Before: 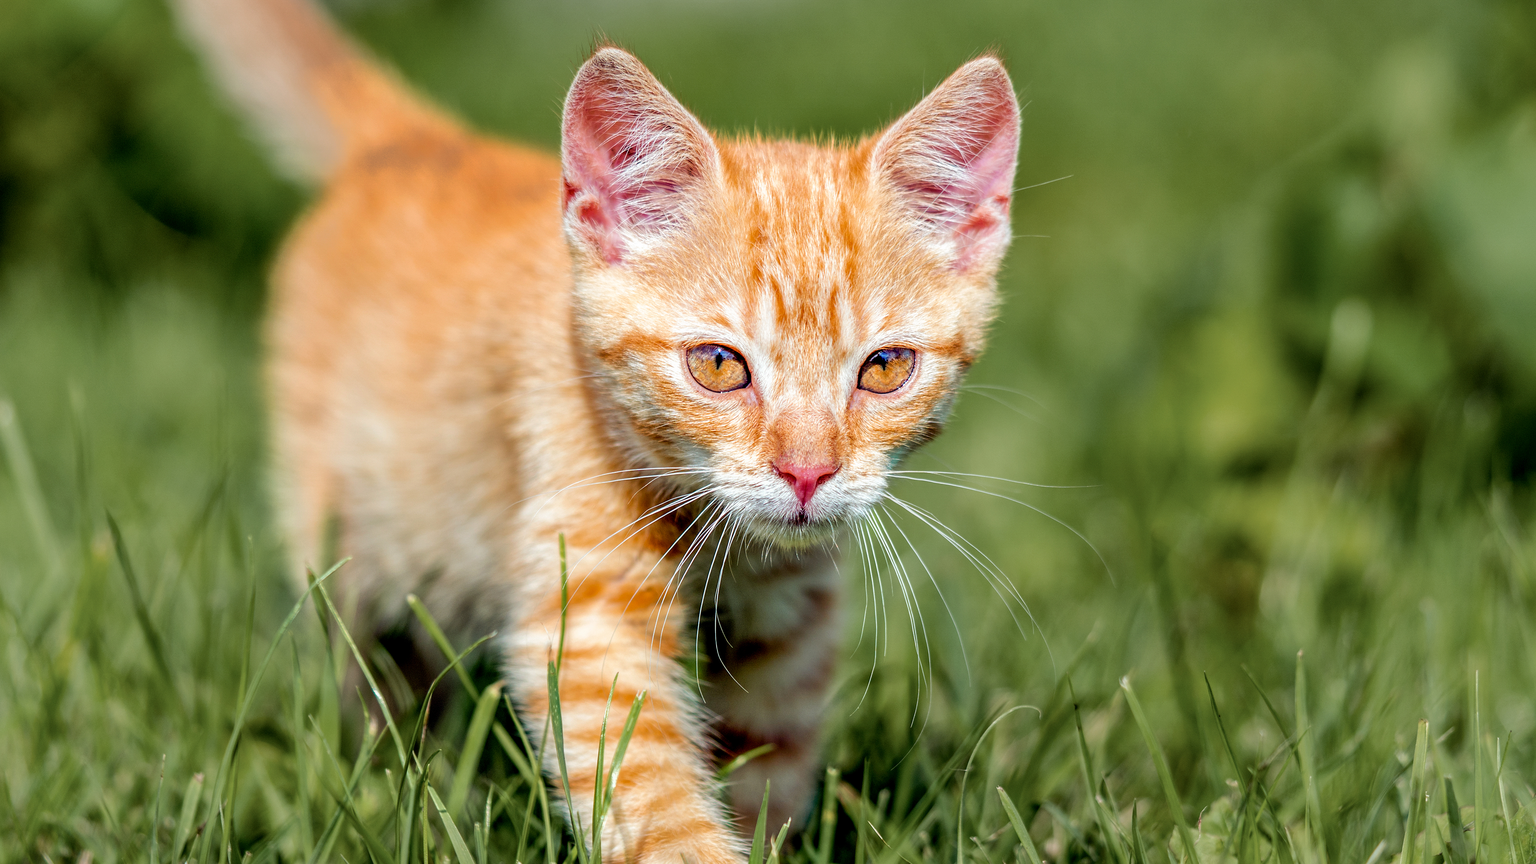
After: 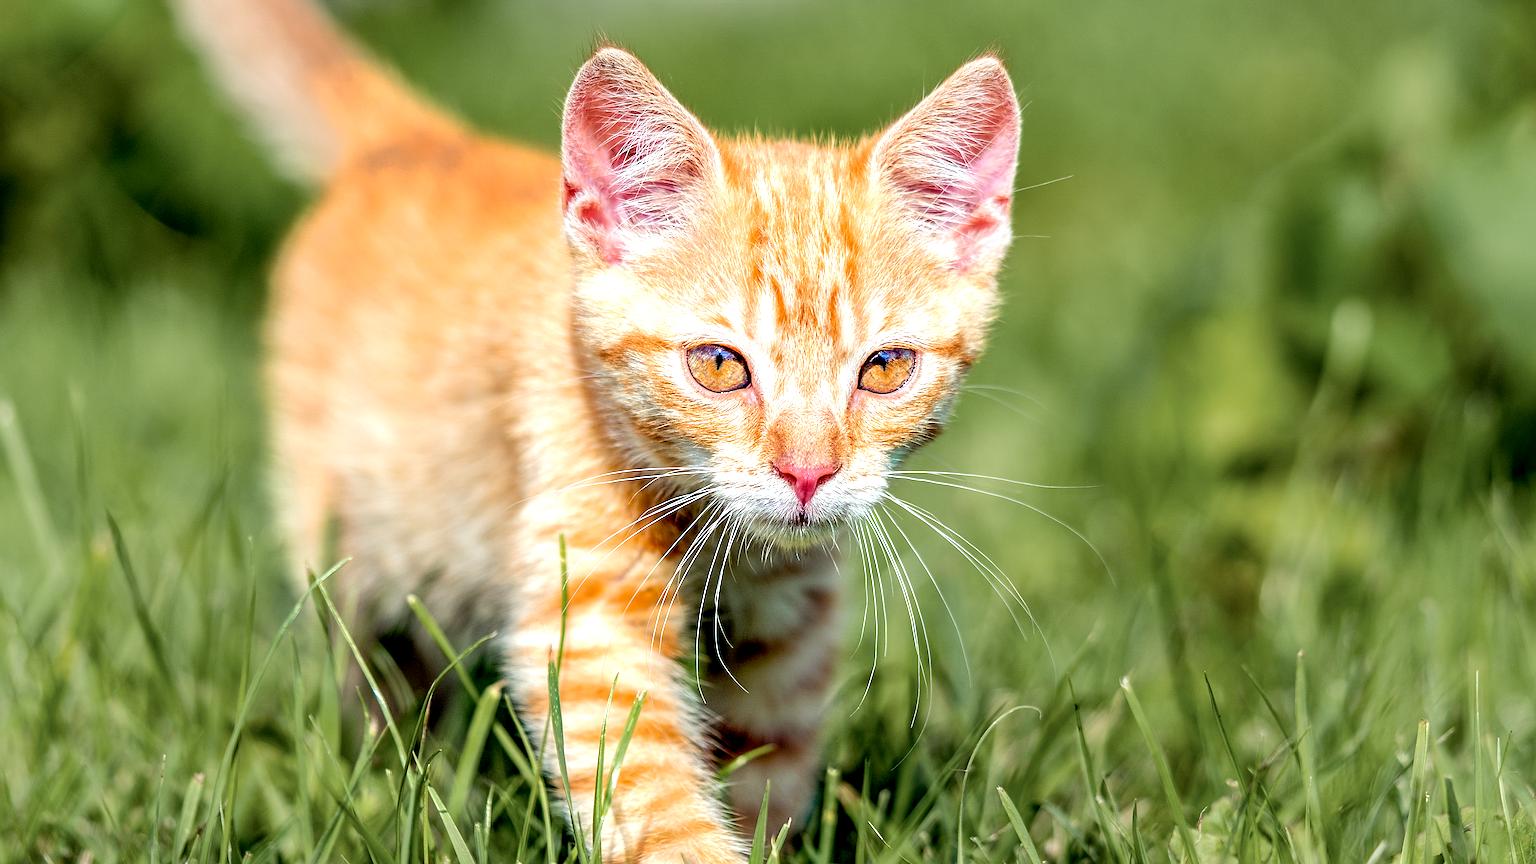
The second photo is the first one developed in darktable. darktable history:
exposure: black level correction 0.001, exposure 0.499 EV, compensate exposure bias true, compensate highlight preservation false
sharpen: on, module defaults
